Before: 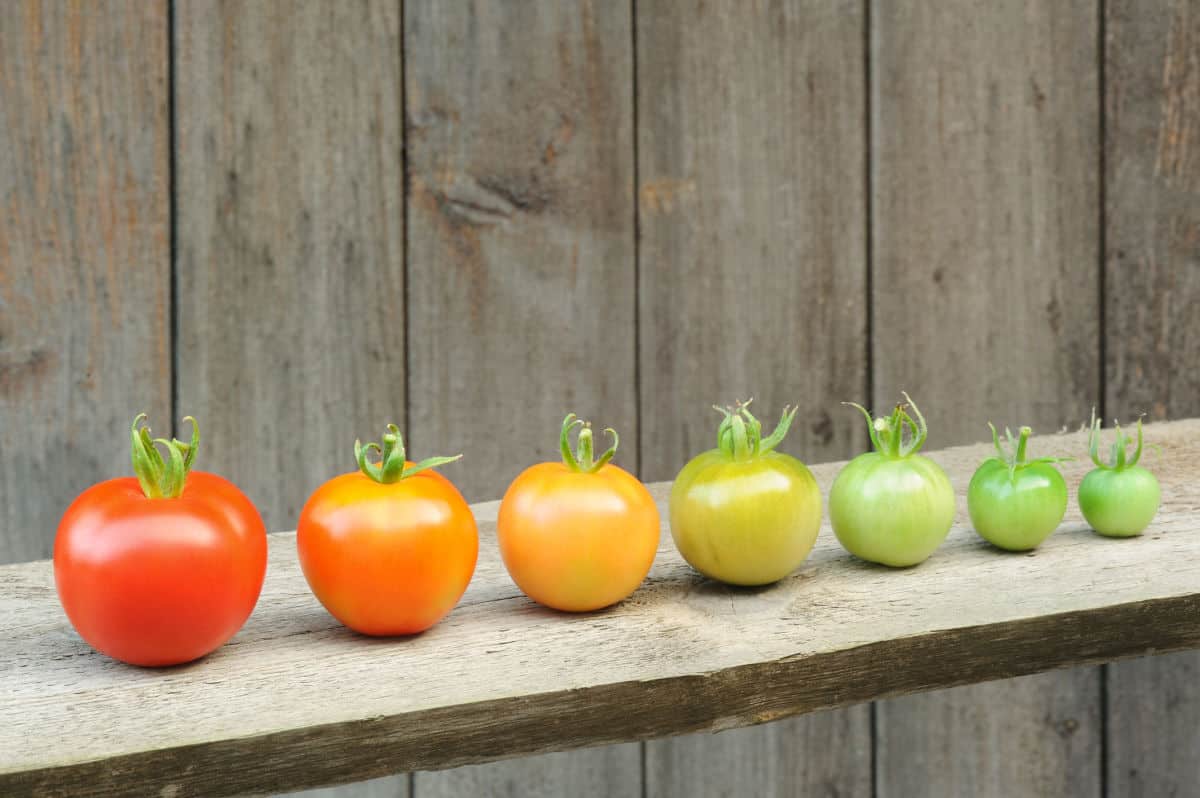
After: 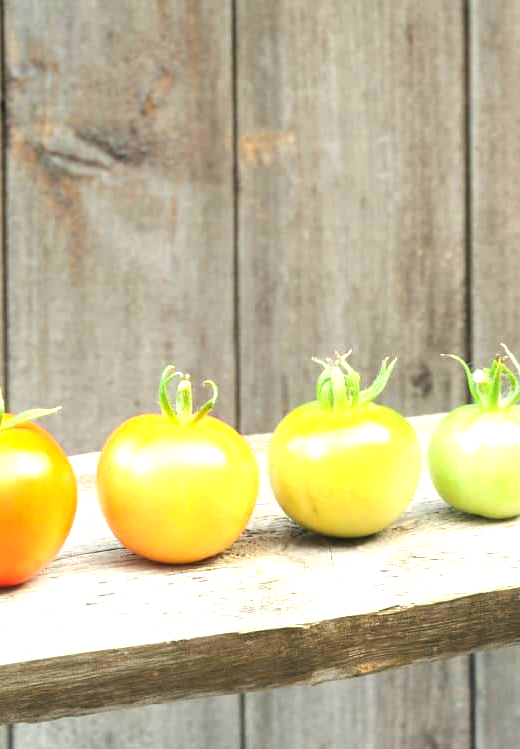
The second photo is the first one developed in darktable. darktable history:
exposure: black level correction 0, exposure 1.1 EV, compensate exposure bias true, compensate highlight preservation false
crop: left 33.452%, top 6.025%, right 23.155%
